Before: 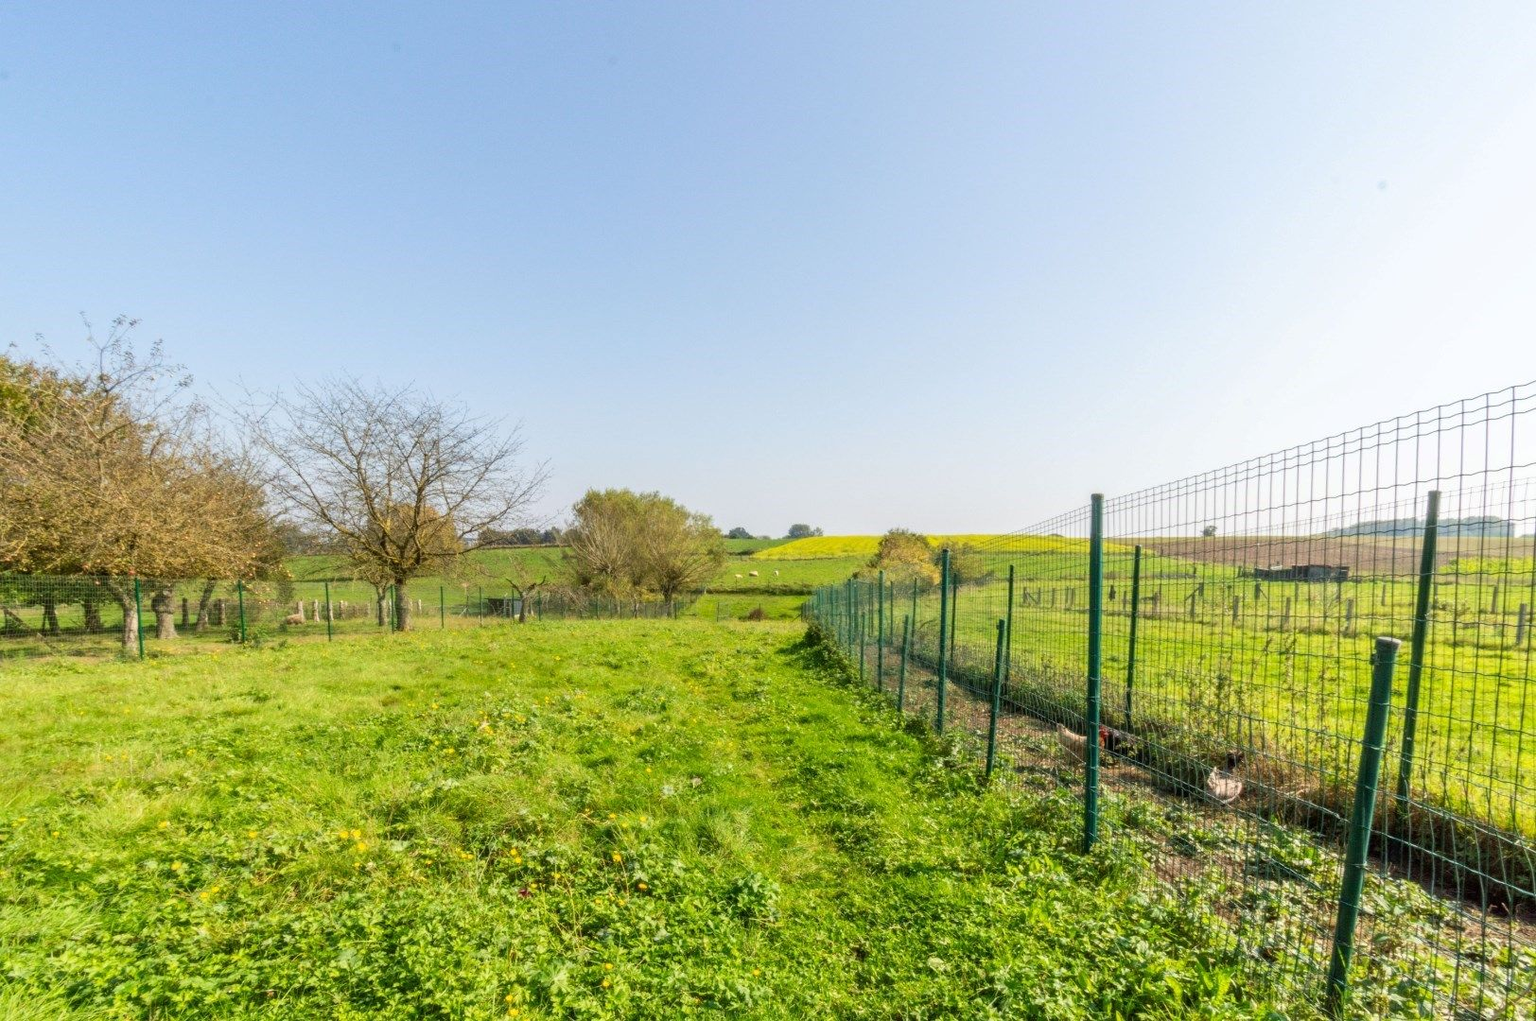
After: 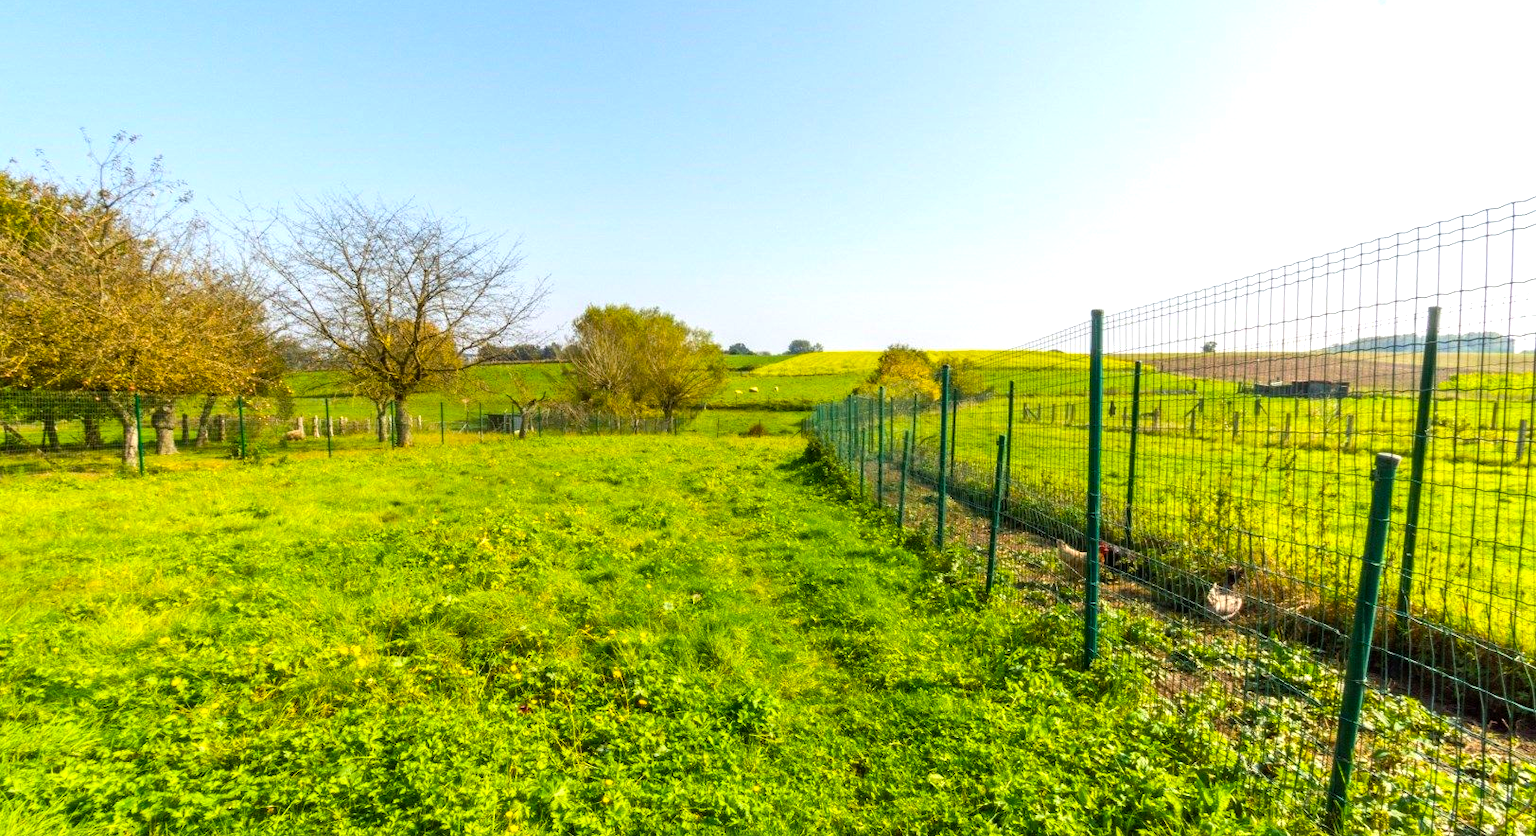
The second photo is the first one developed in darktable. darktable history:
color balance rgb: linear chroma grading › global chroma 13.214%, perceptual saturation grading › global saturation 19.905%, perceptual brilliance grading › highlights 11.005%, perceptual brilliance grading › shadows -11.154%, global vibrance 20%
crop and rotate: top 18.147%
